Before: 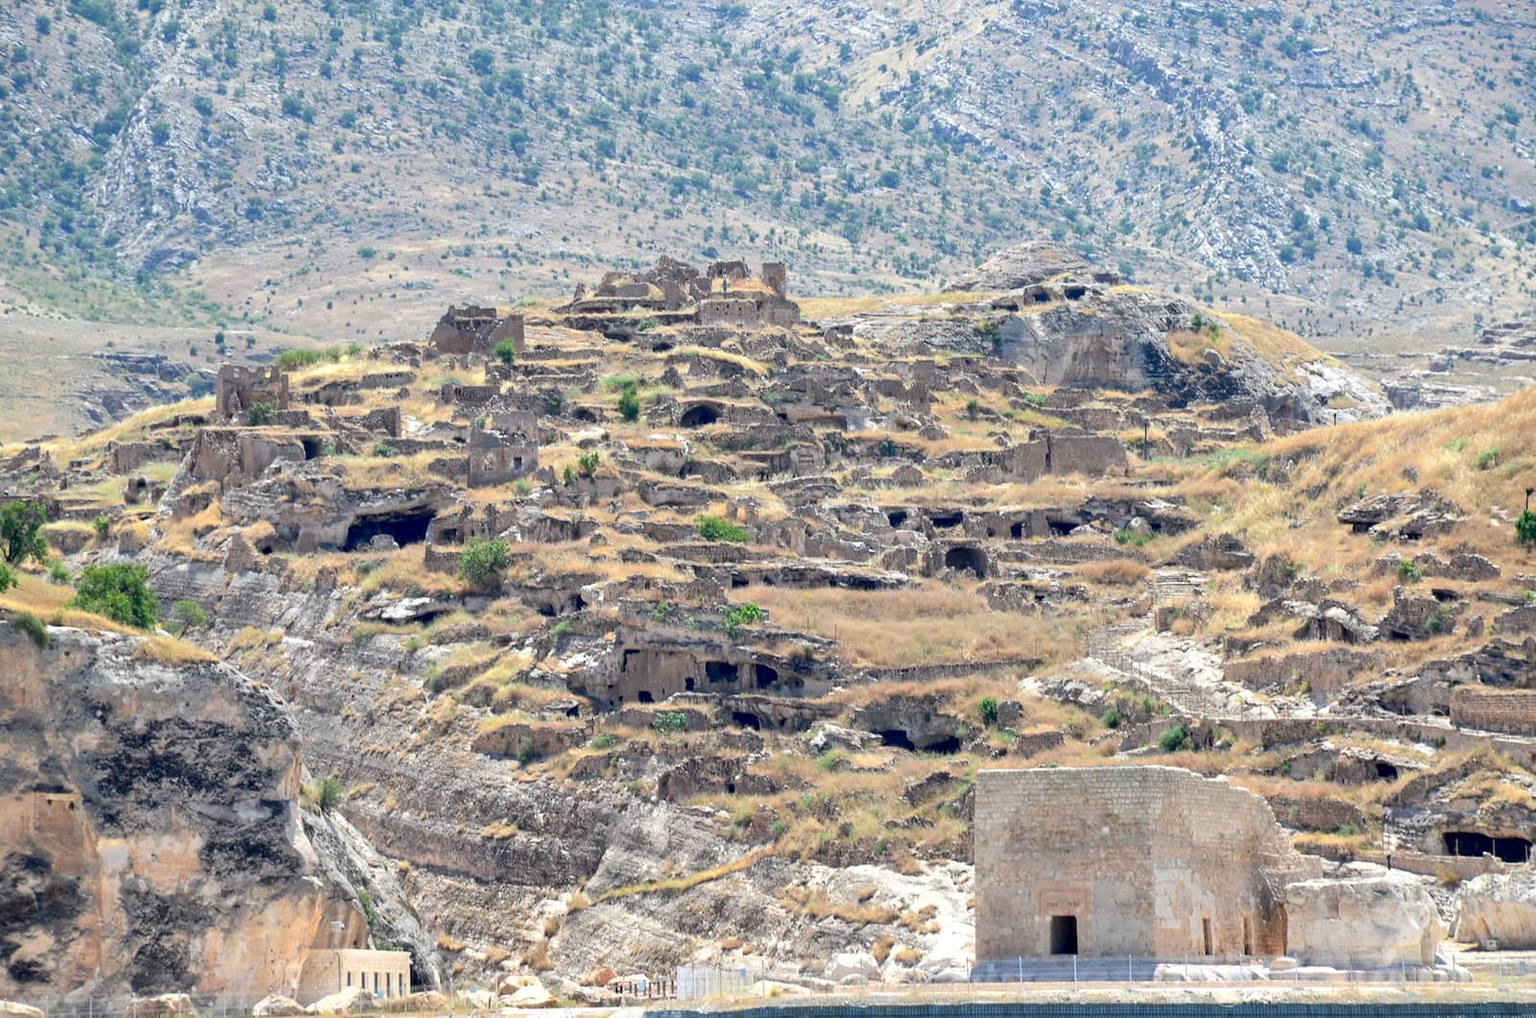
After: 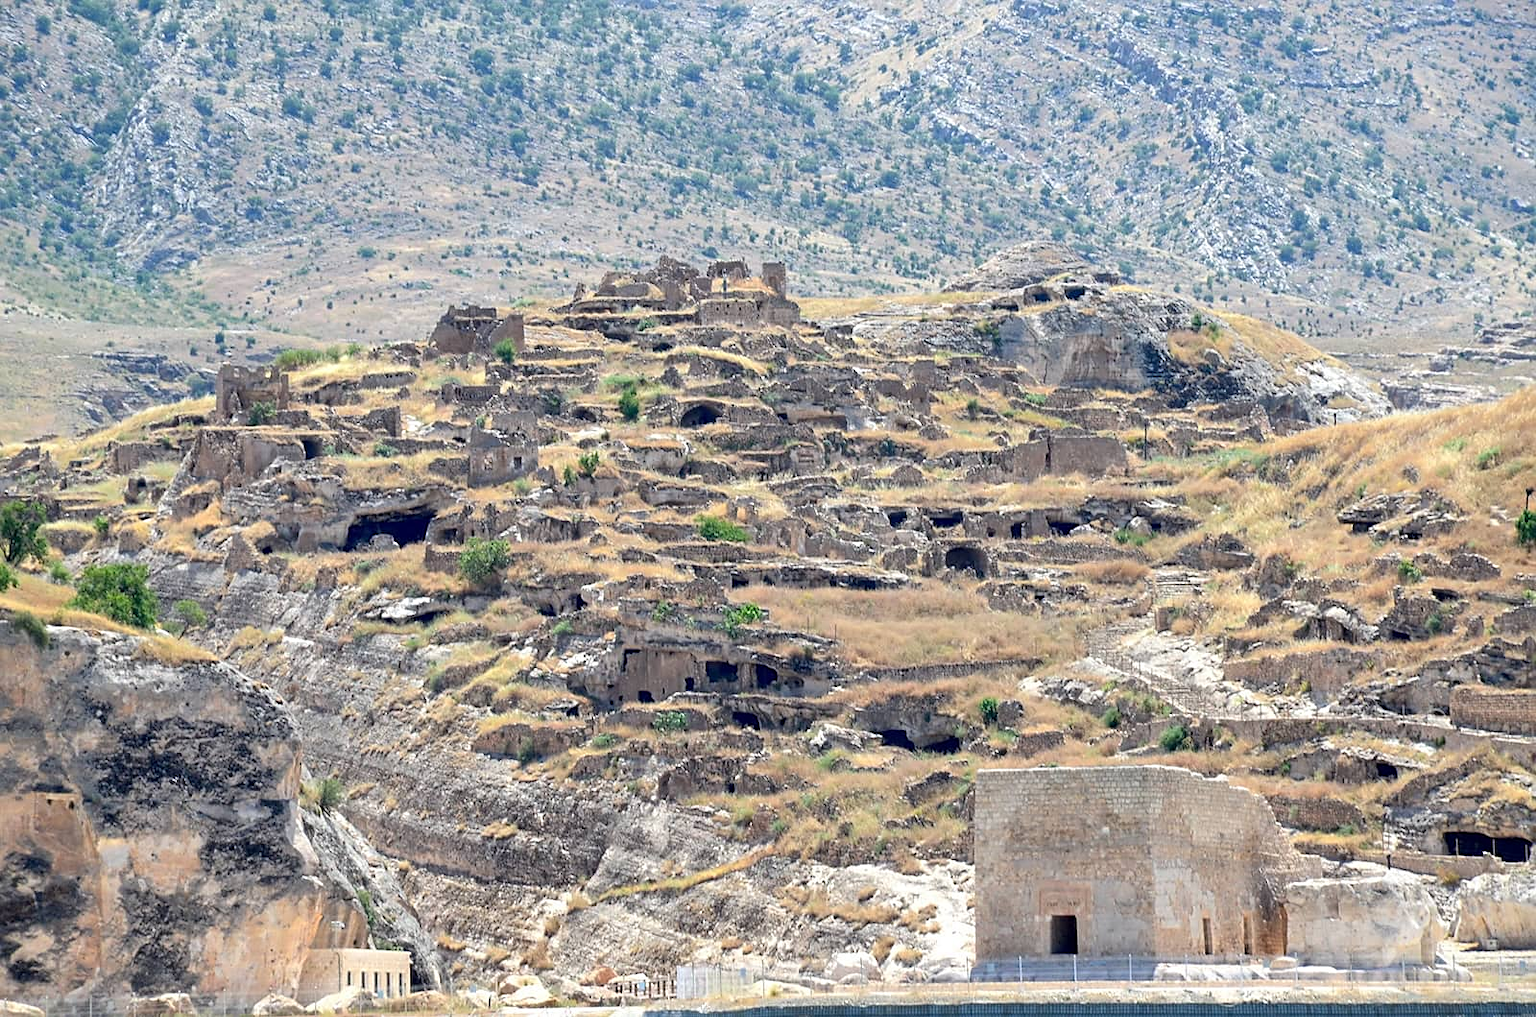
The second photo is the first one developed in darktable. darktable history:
sharpen: radius 1.915, amount 0.405, threshold 1.176
